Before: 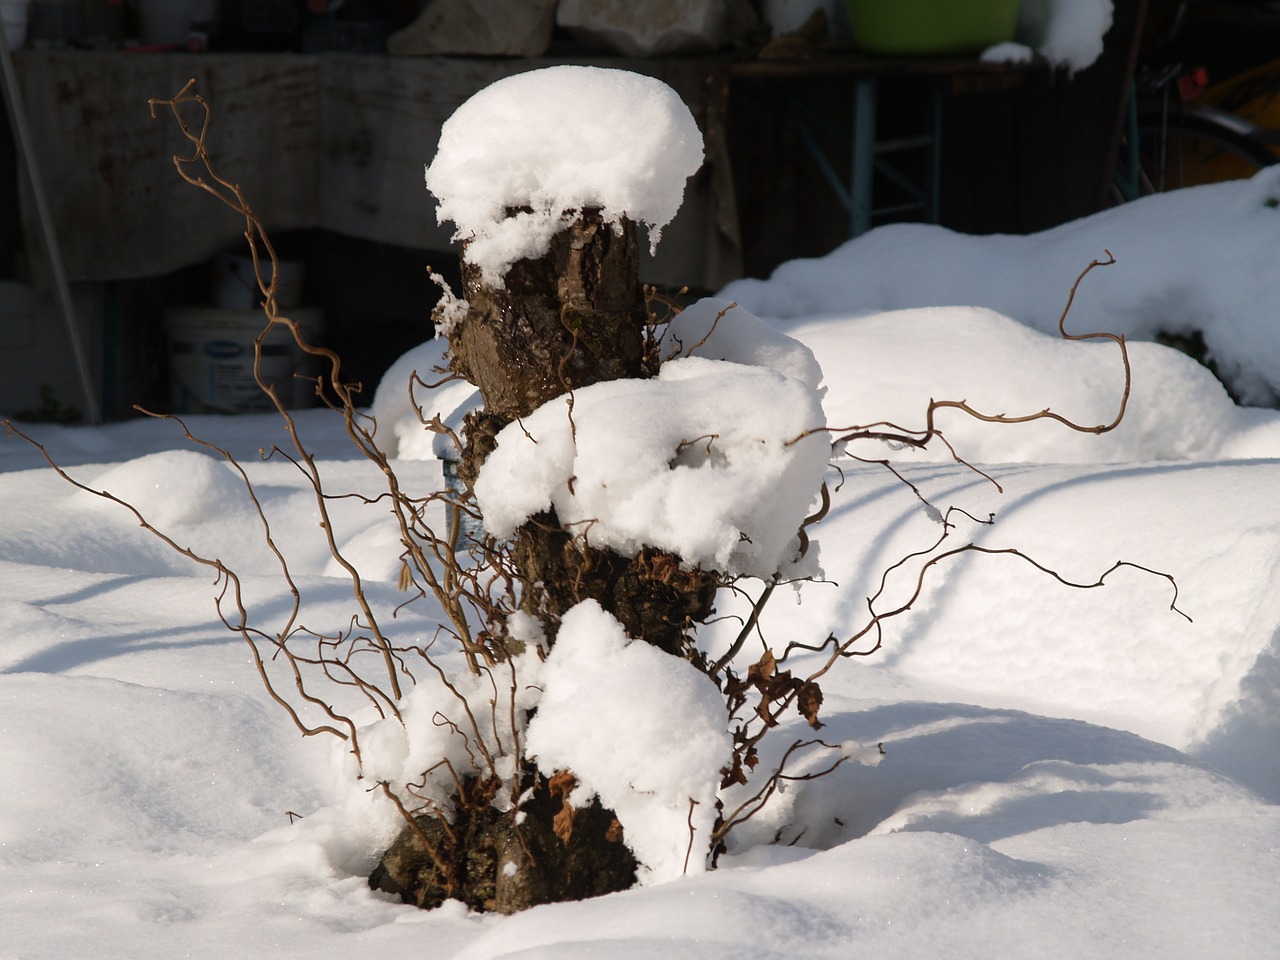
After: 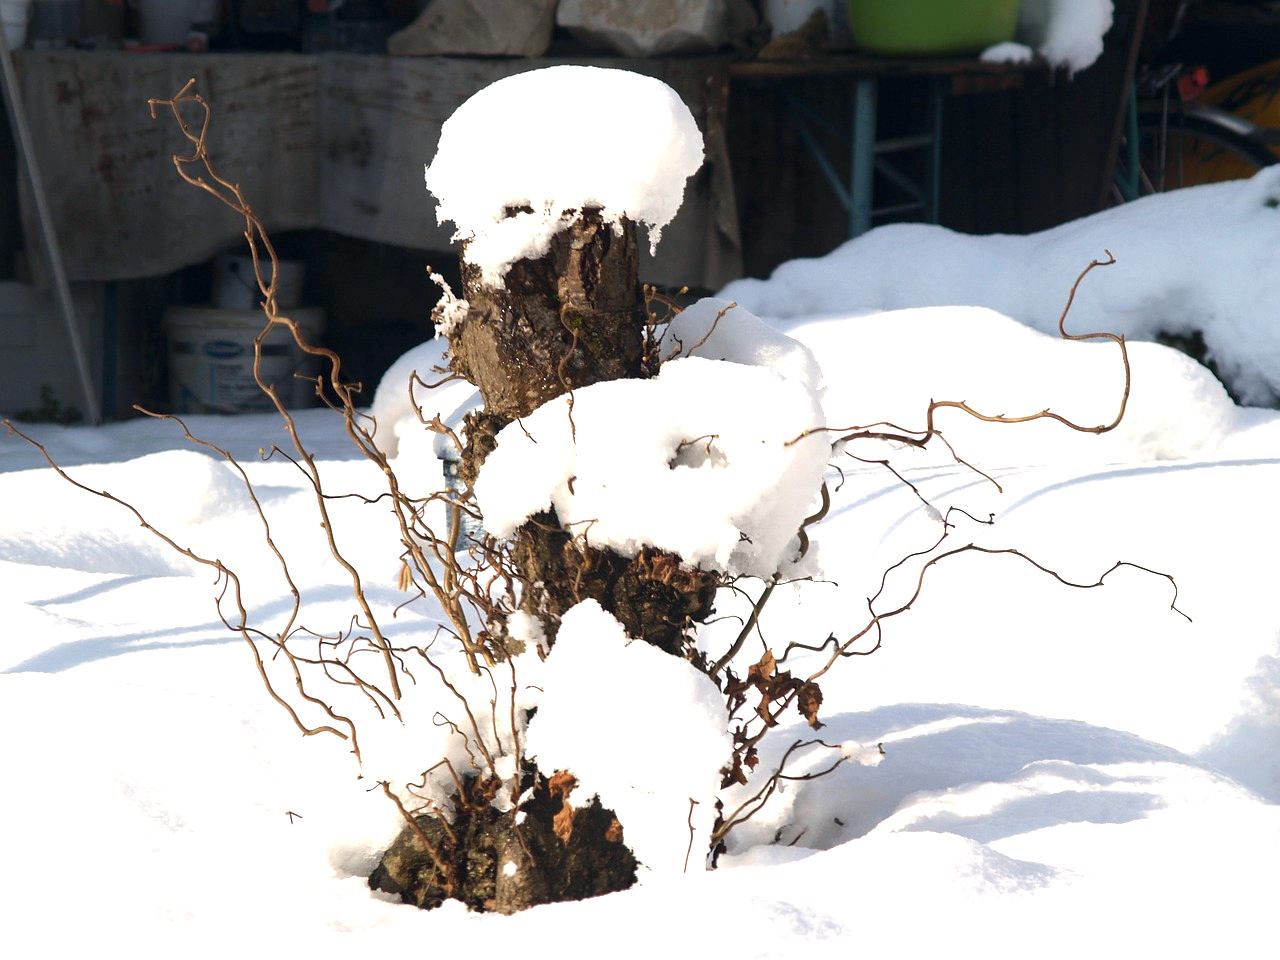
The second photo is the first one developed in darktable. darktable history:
exposure: exposure 1.25 EV, compensate exposure bias true, compensate highlight preservation false
color correction: highlights a* 0.207, highlights b* 2.7, shadows a* -0.874, shadows b* -4.78
